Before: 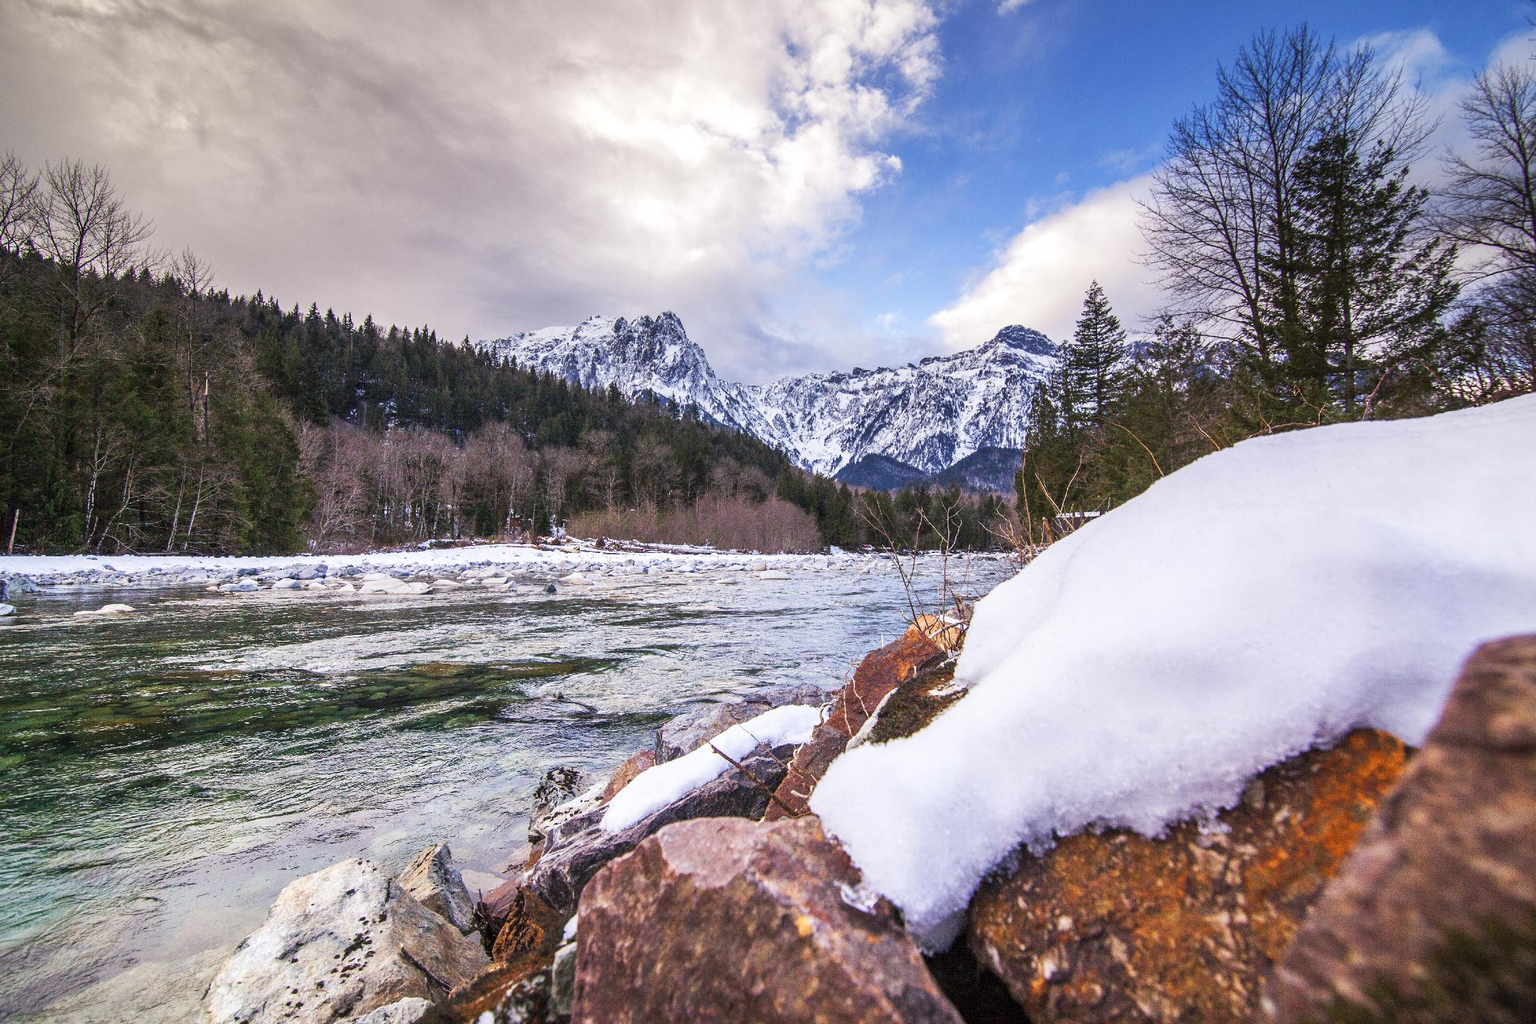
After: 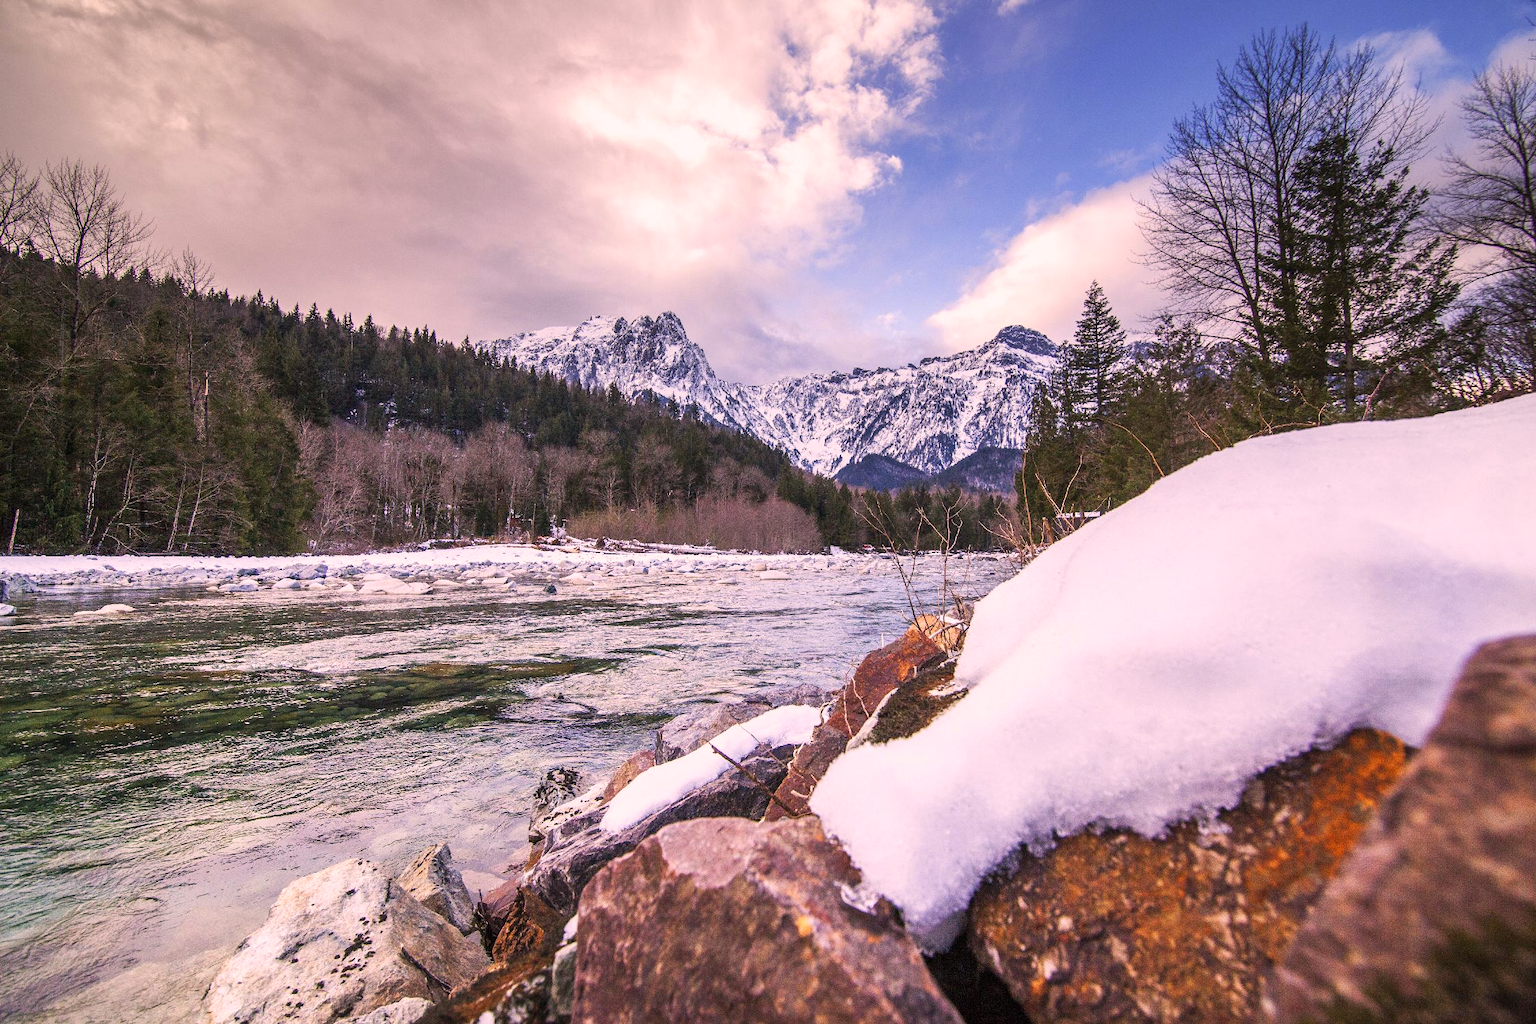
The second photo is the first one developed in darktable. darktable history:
color correction: highlights a* 12.89, highlights b* 5.5
